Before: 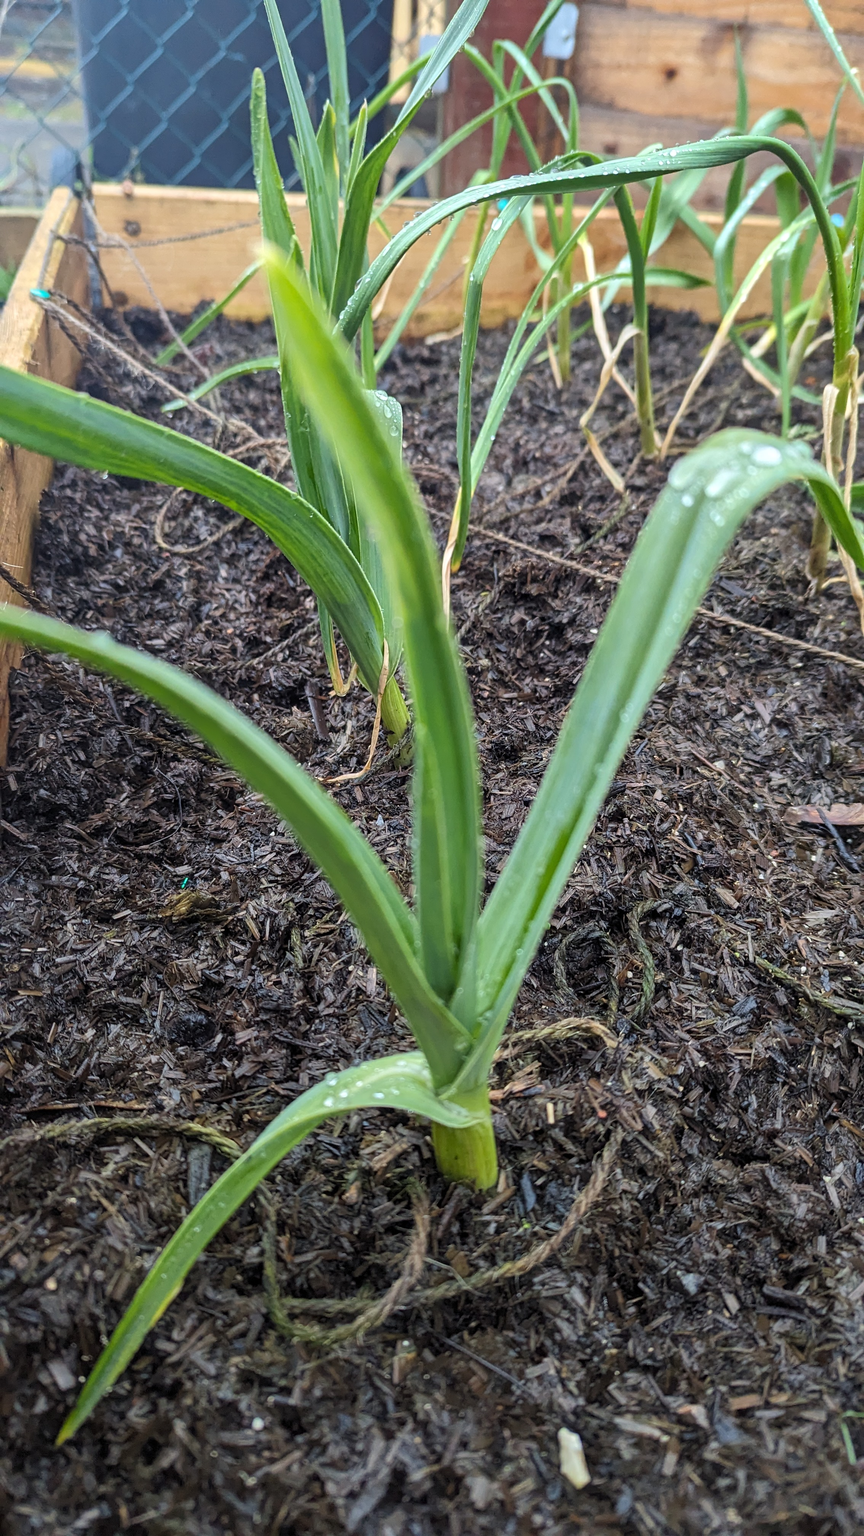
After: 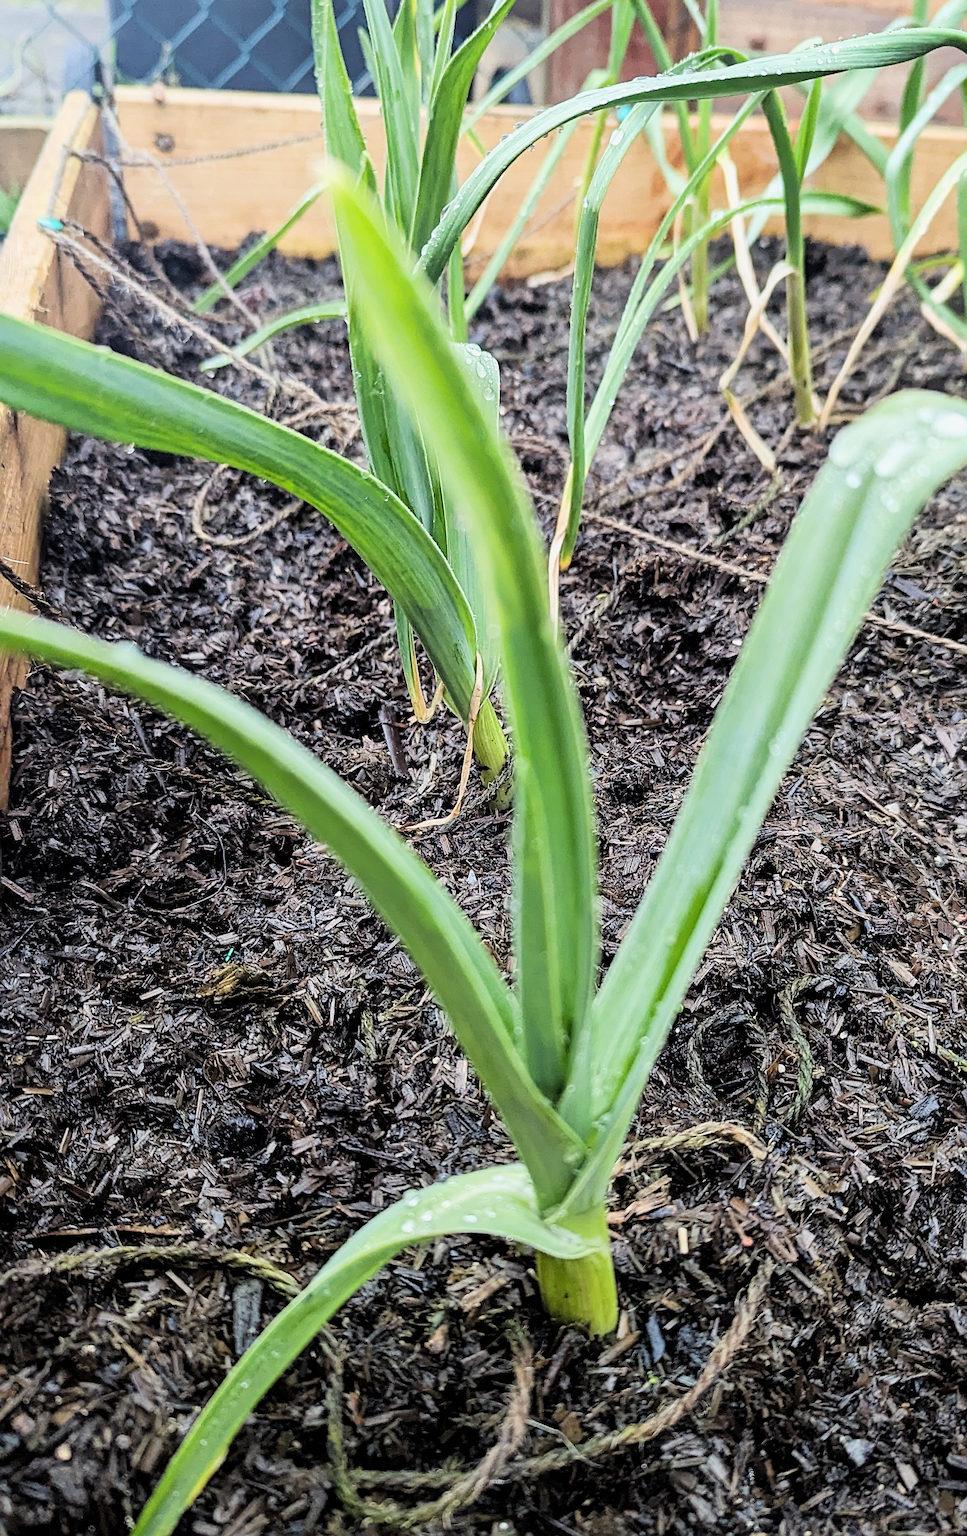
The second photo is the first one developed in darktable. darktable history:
filmic rgb: black relative exposure -5.01 EV, white relative exposure 3.96 EV, hardness 2.87, contrast 1.3, highlights saturation mix -29.72%
sharpen: on, module defaults
exposure: exposure 0.665 EV, compensate exposure bias true, compensate highlight preservation false
crop: top 7.397%, right 9.691%, bottom 11.979%
